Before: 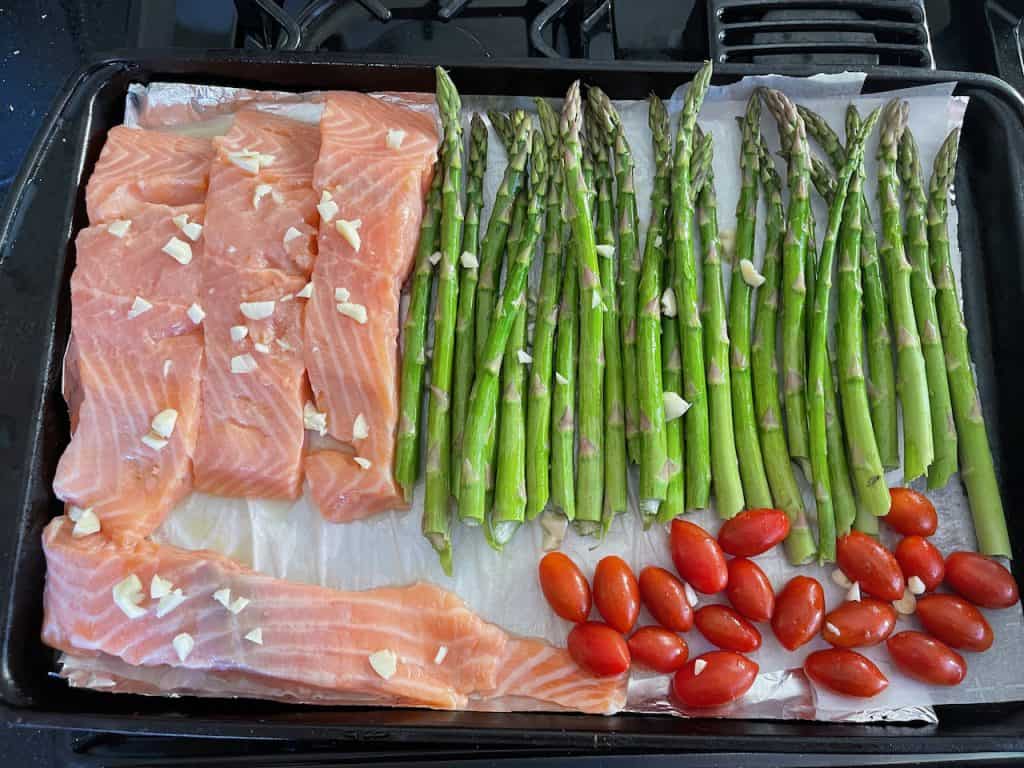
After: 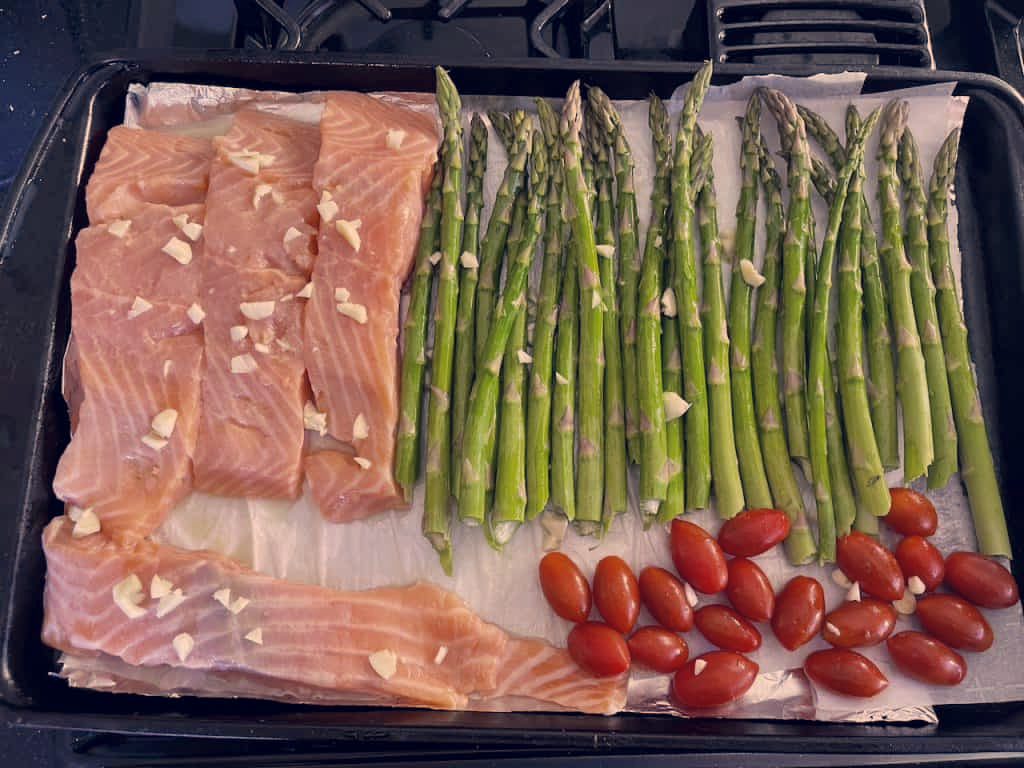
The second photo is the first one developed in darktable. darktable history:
color zones: curves: ch0 [(0, 0.425) (0.143, 0.422) (0.286, 0.42) (0.429, 0.419) (0.571, 0.419) (0.714, 0.42) (0.857, 0.422) (1, 0.425)]
color correction: highlights a* 19.66, highlights b* 26.76, shadows a* 3.31, shadows b* -16.98, saturation 0.733
